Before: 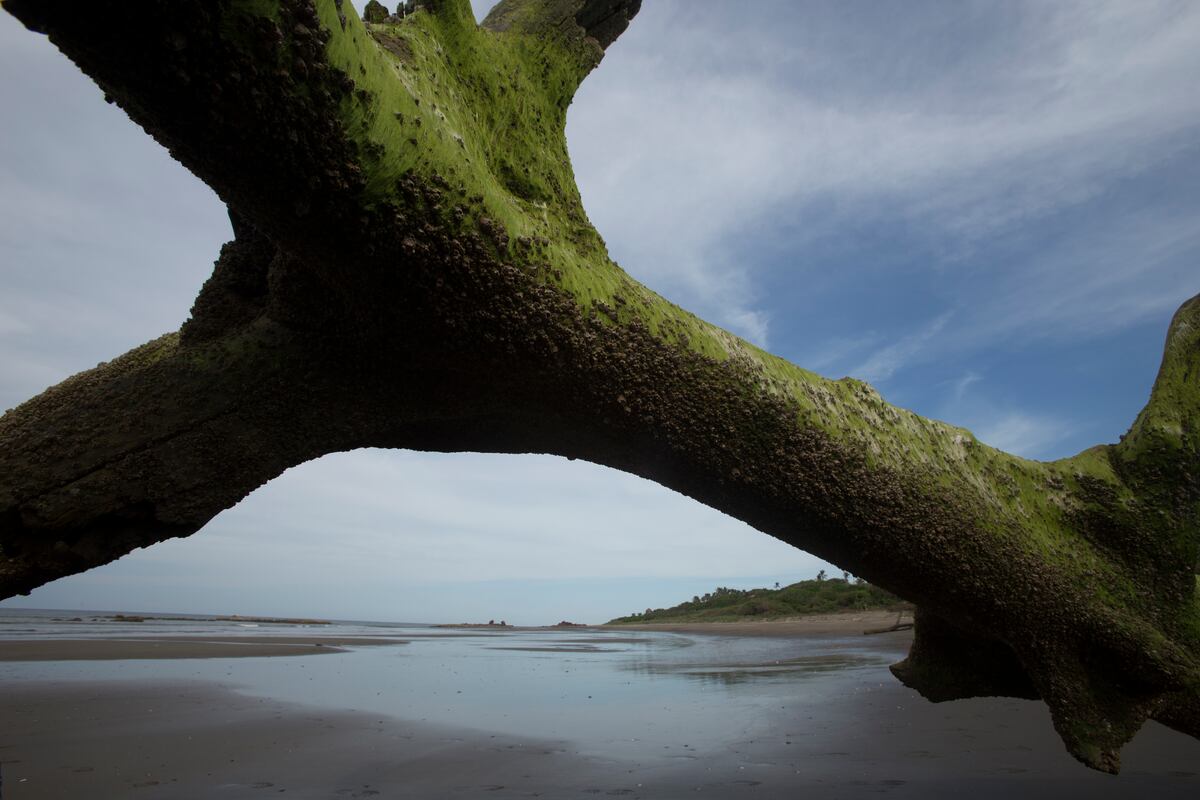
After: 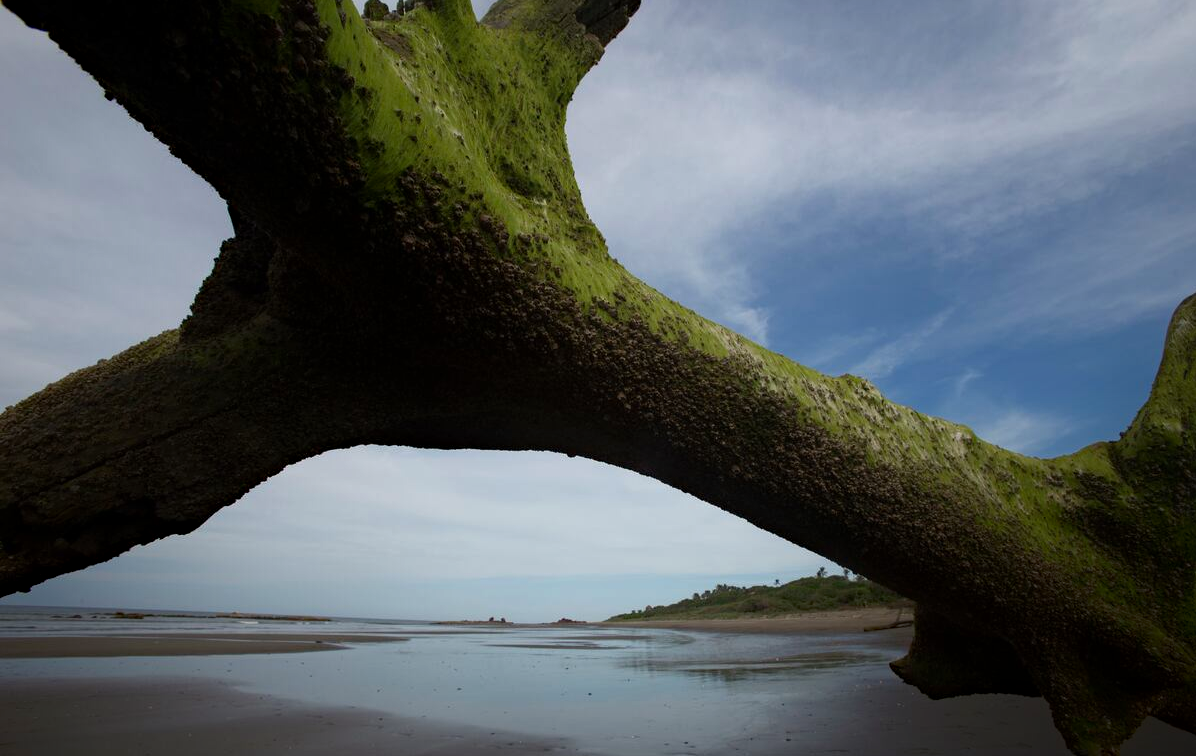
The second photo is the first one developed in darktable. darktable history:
exposure: compensate highlight preservation false
shadows and highlights: shadows -40.35, highlights 62.8, soften with gaussian
haze removal: adaptive false
crop: top 0.407%, right 0.265%, bottom 5.09%
tone equalizer: on, module defaults
